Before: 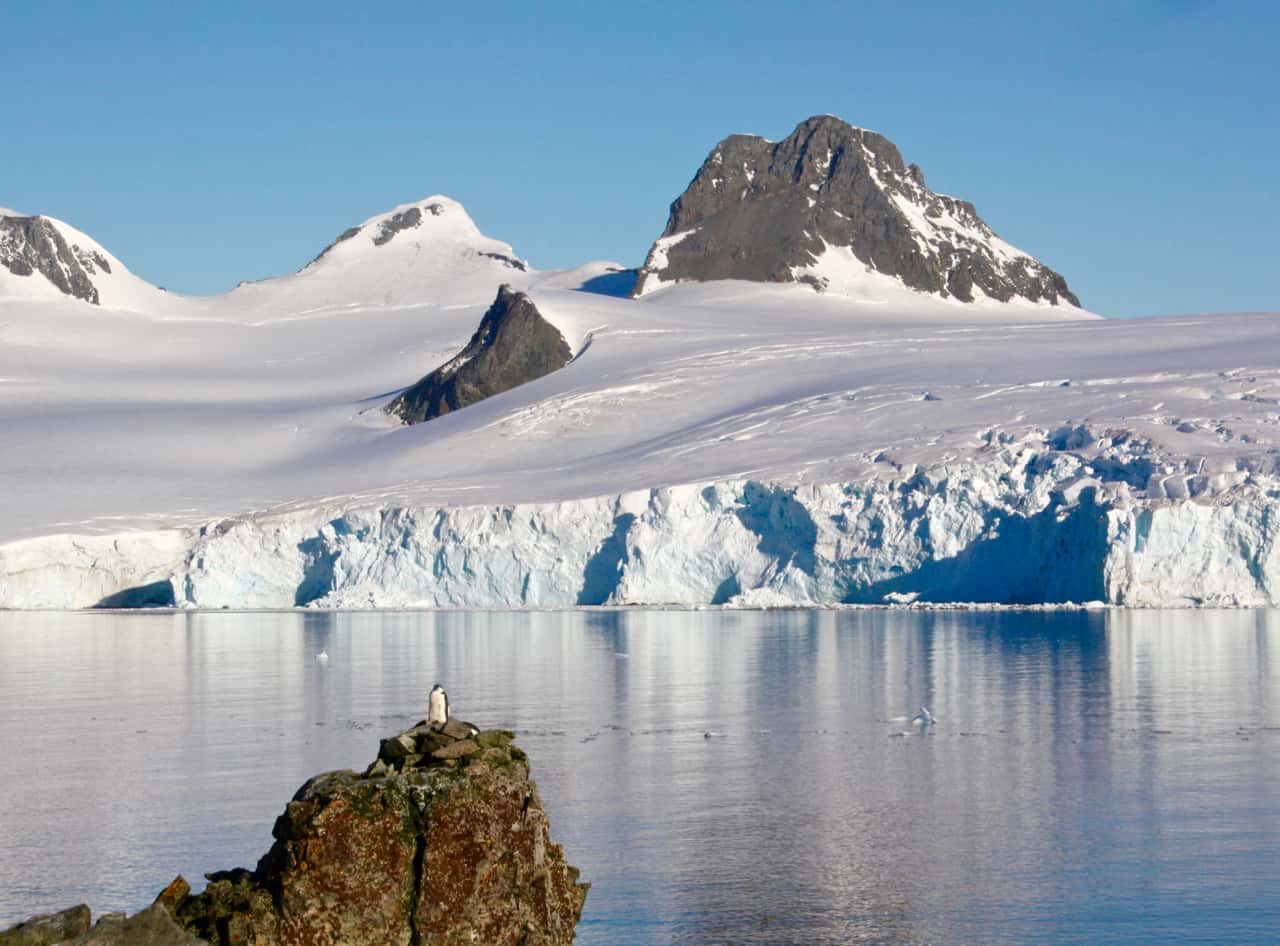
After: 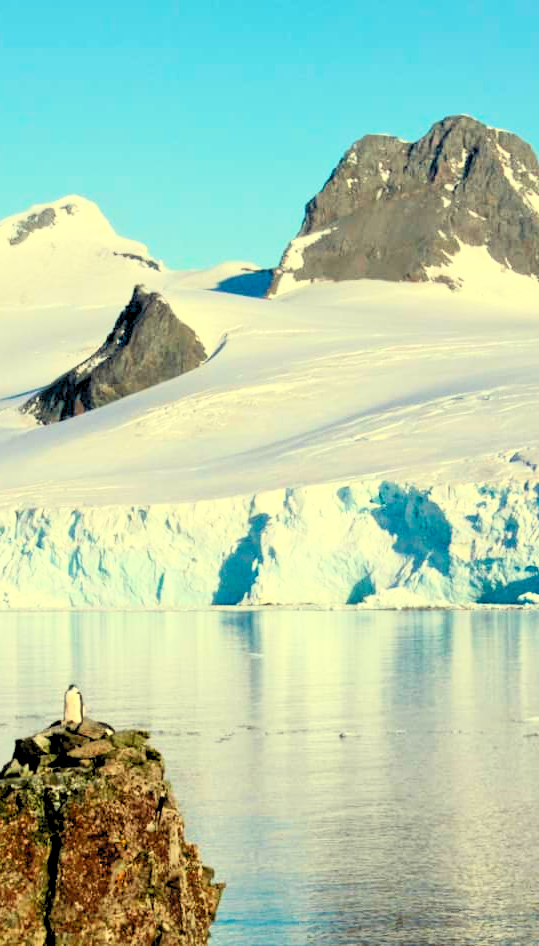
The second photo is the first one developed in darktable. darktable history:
contrast brightness saturation: contrast 0.24, brightness 0.26, saturation 0.39
white balance: red 1.08, blue 0.791
crop: left 28.583%, right 29.231%
rgb levels: levels [[0.013, 0.434, 0.89], [0, 0.5, 1], [0, 0.5, 1]]
color correction: highlights a* -10.04, highlights b* -10.37
